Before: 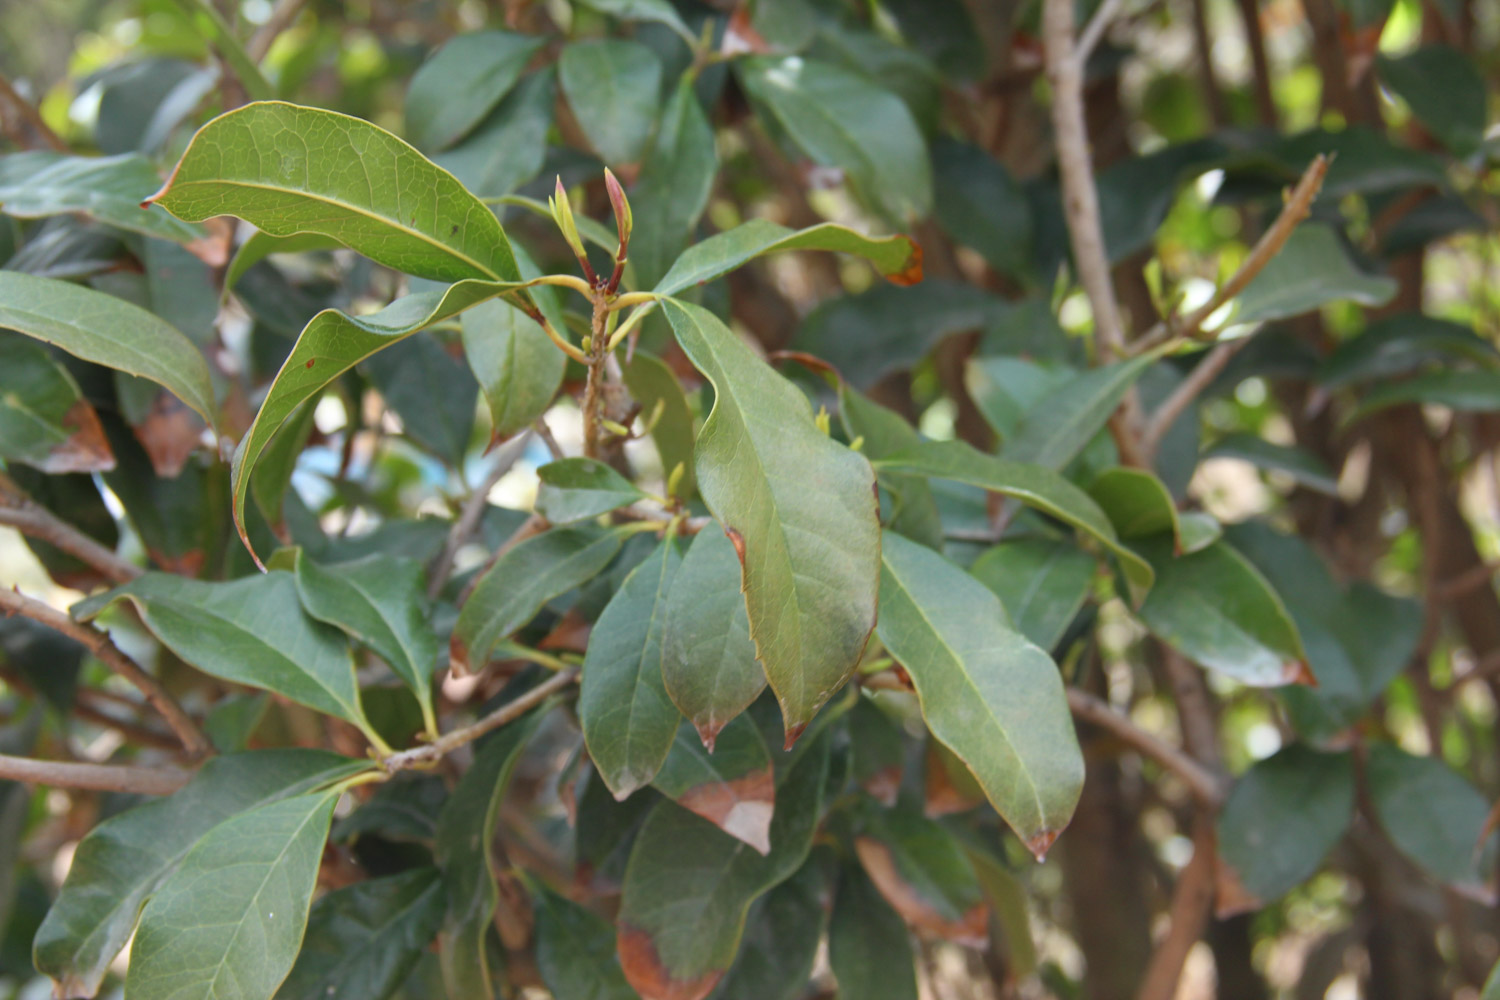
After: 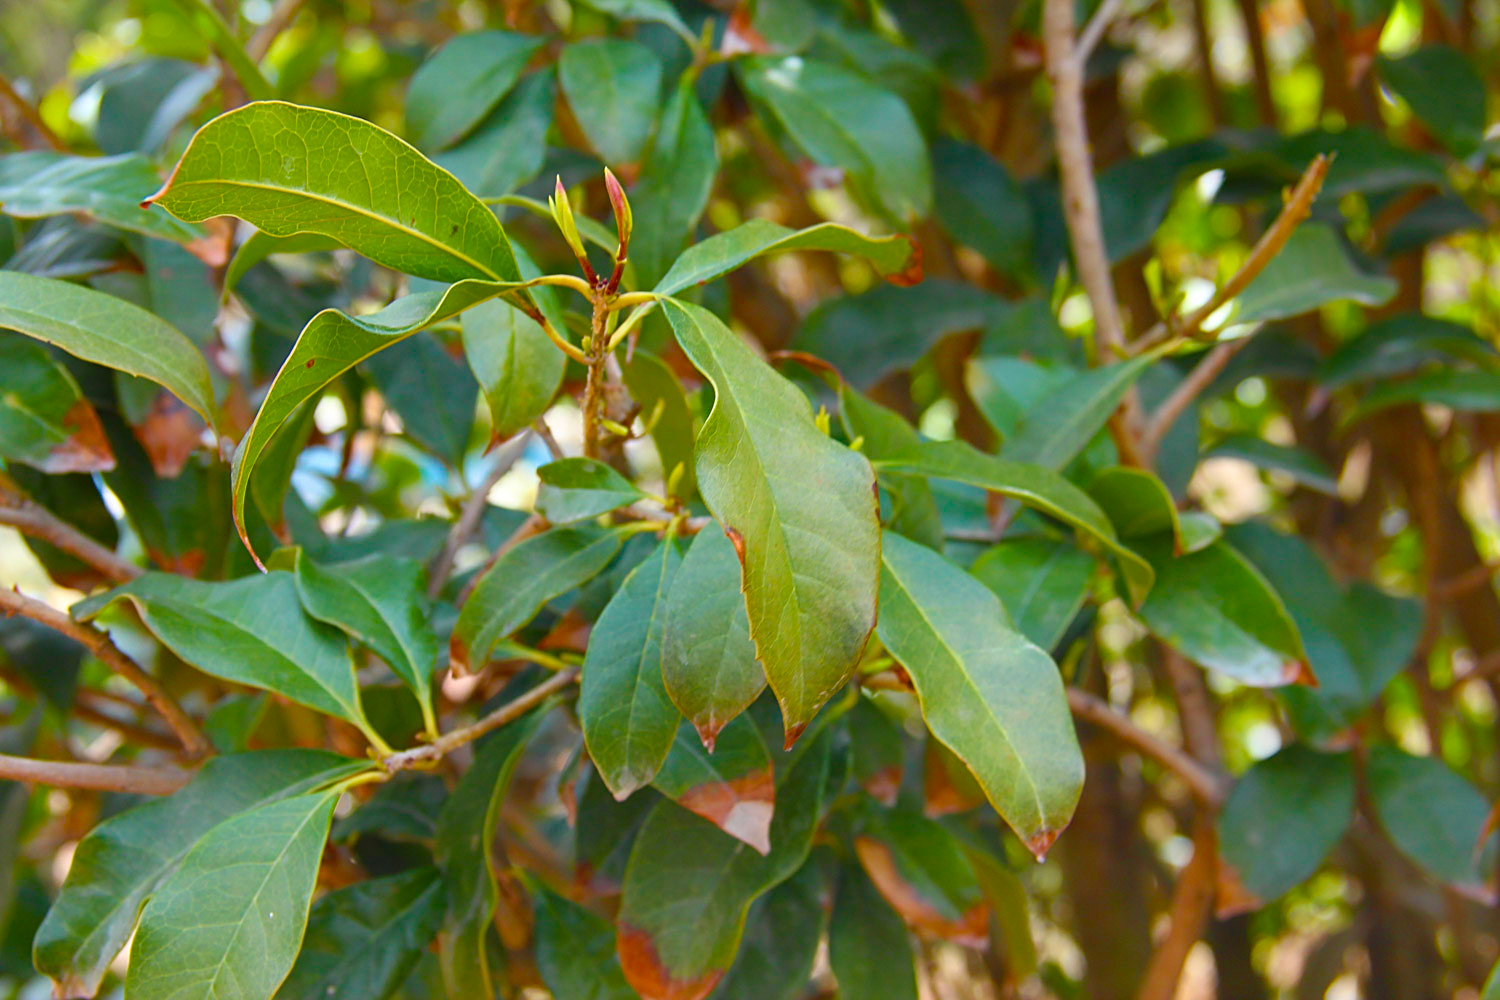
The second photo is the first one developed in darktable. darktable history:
color balance rgb: perceptual saturation grading › global saturation 20%, perceptual saturation grading › highlights -25%, perceptual saturation grading › shadows 25%
sharpen: on, module defaults
velvia: strength 51%, mid-tones bias 0.51
